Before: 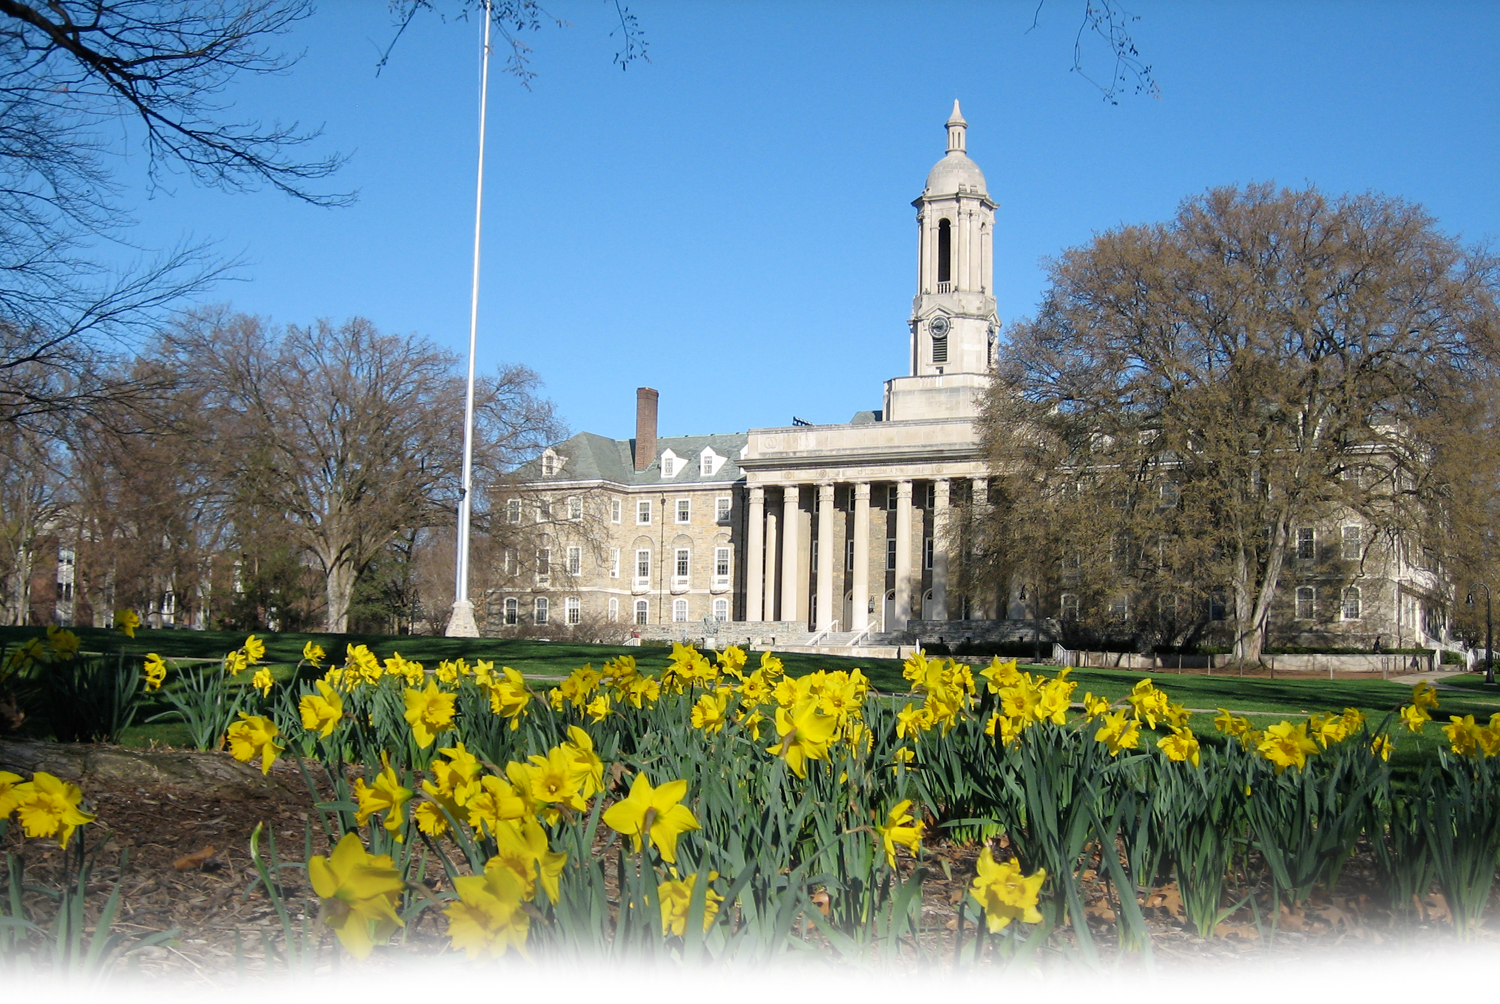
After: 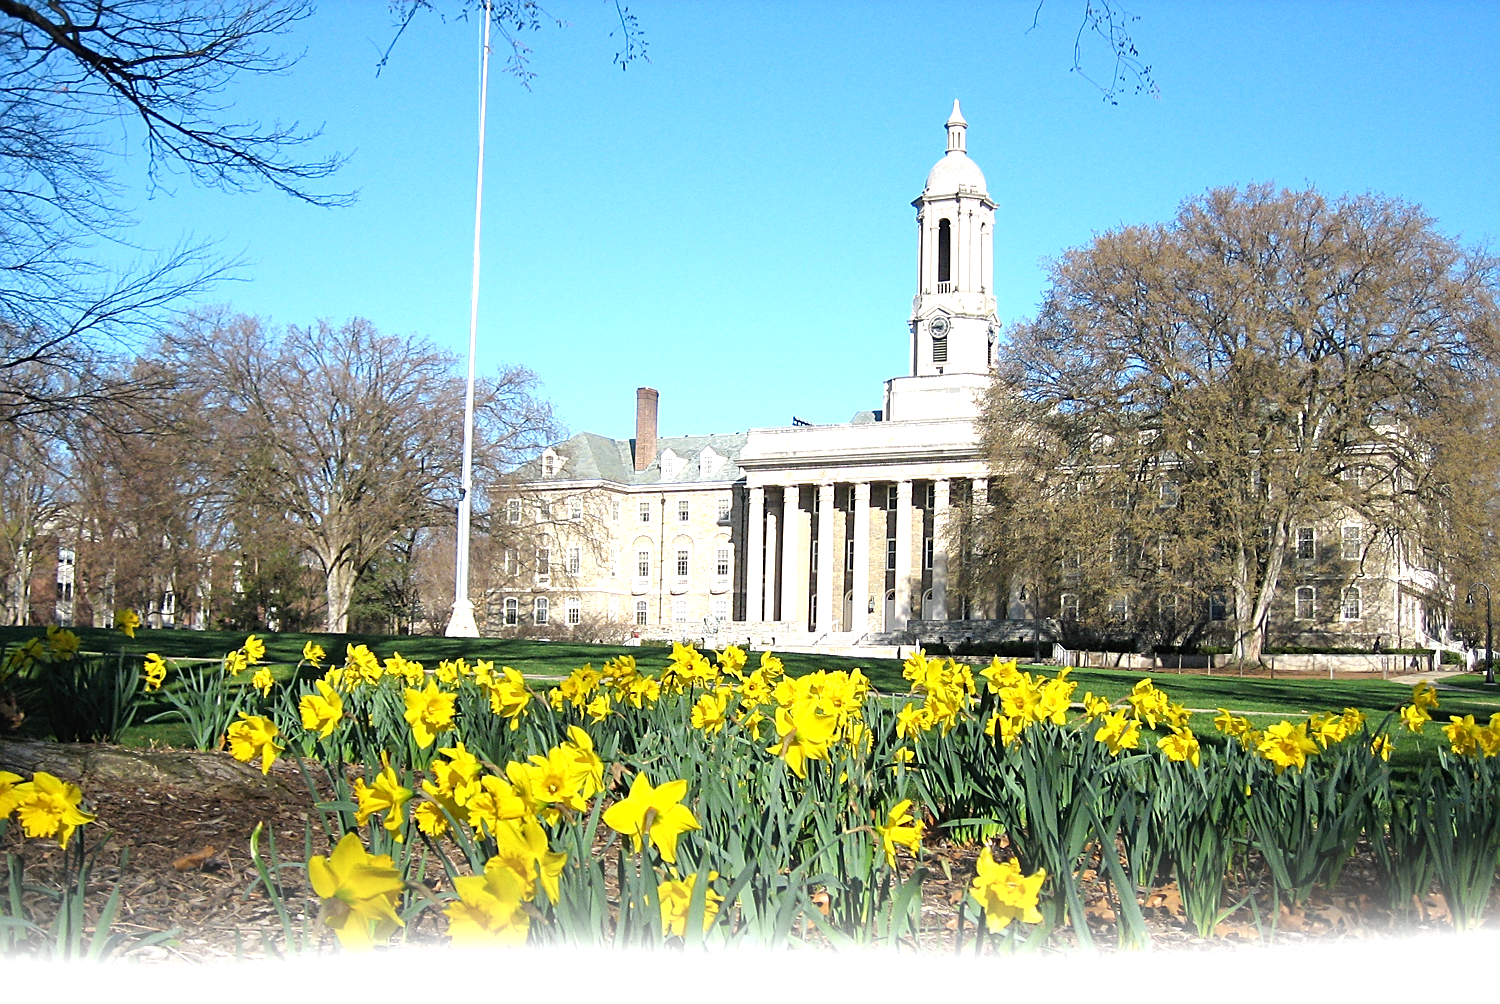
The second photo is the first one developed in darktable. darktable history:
grain: coarseness 0.09 ISO, strength 10%
exposure: black level correction 0, exposure 0.9 EV, compensate highlight preservation false
sharpen: on, module defaults
